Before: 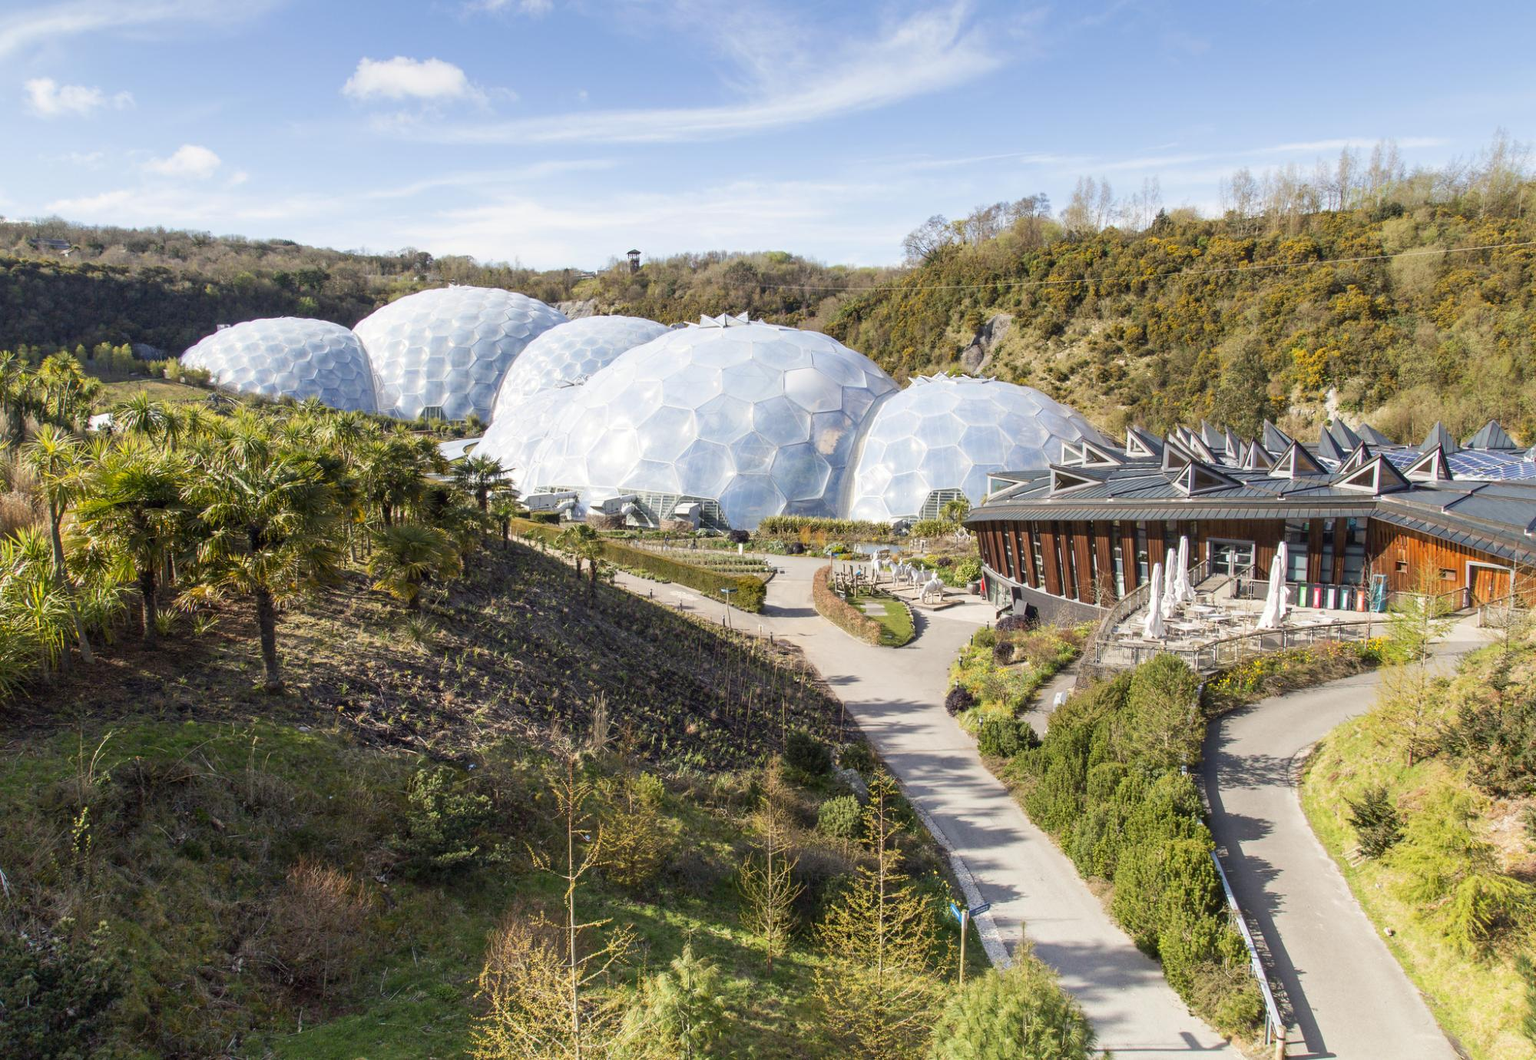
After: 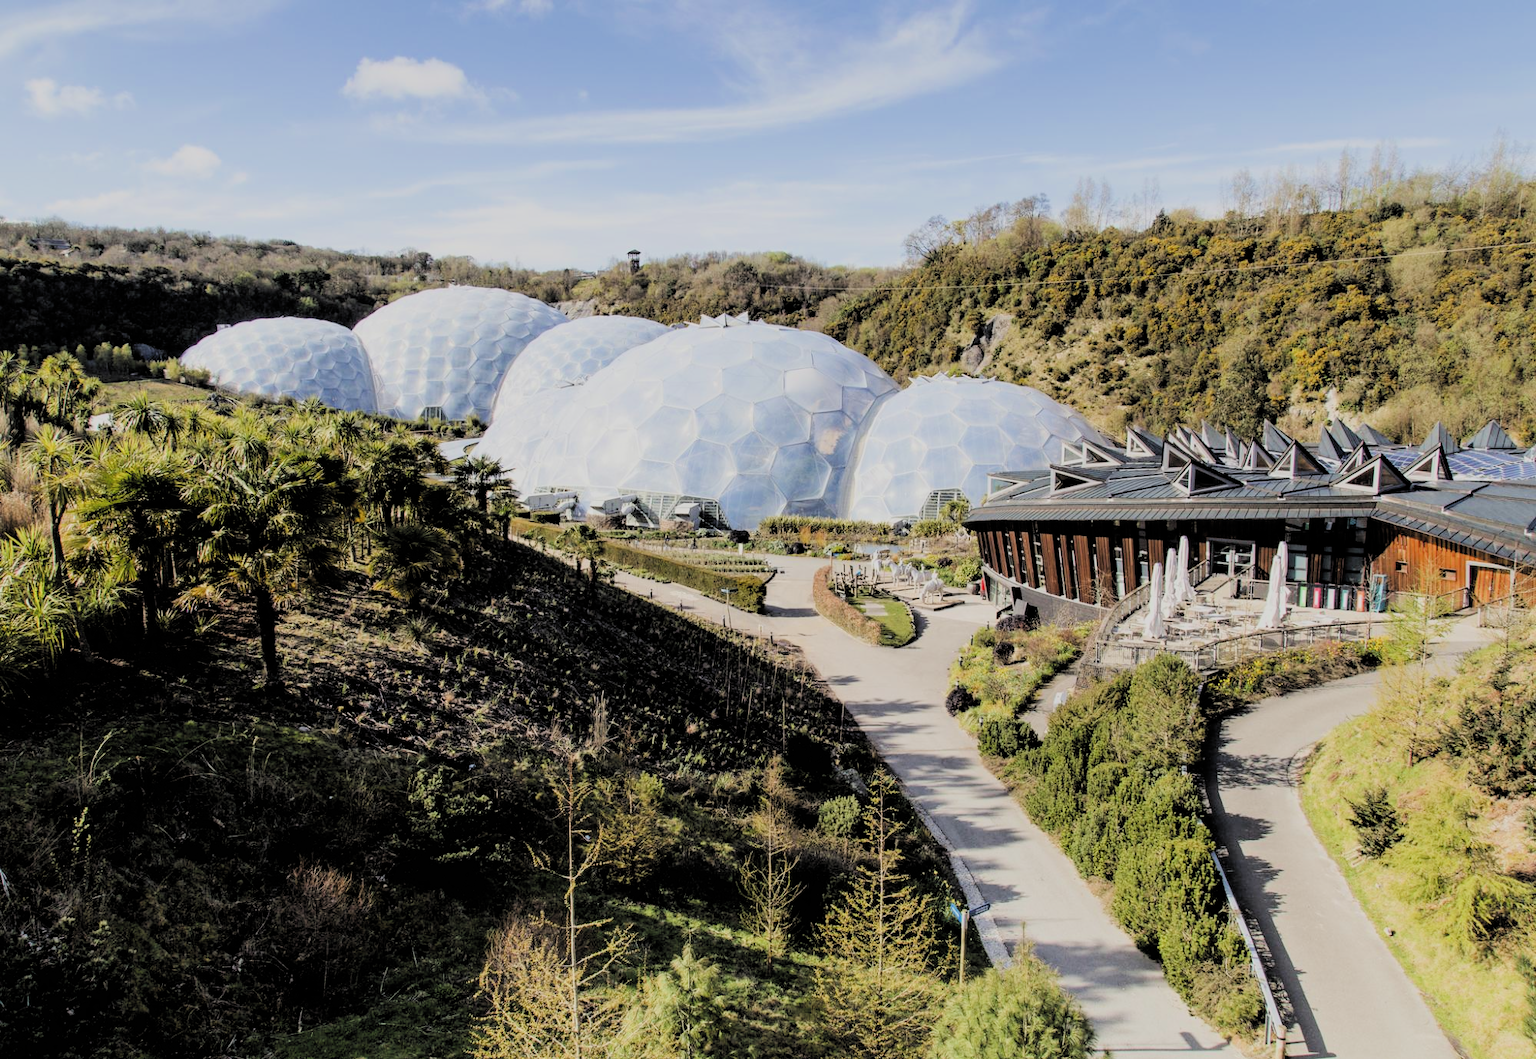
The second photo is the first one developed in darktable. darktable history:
filmic rgb: black relative exposure -3.19 EV, white relative exposure 7.03 EV, hardness 1.48, contrast 1.355, add noise in highlights 0.001, color science v3 (2019), use custom middle-gray values true, contrast in highlights soft
